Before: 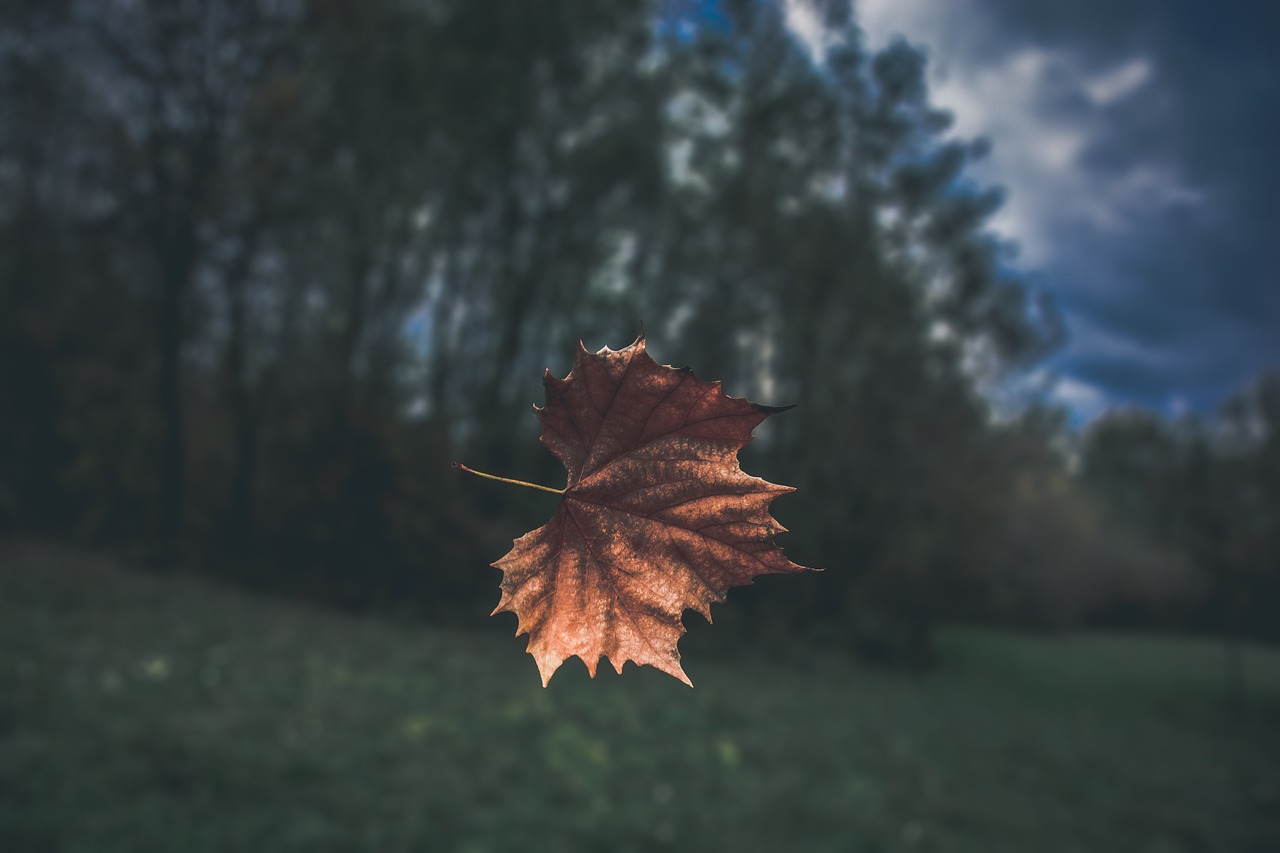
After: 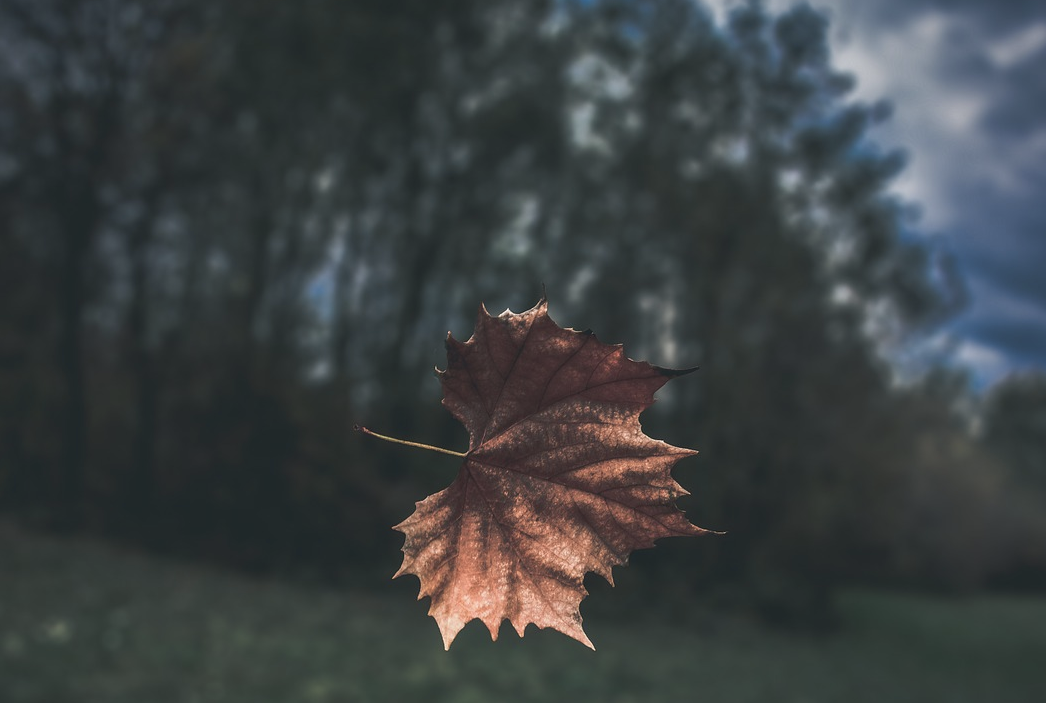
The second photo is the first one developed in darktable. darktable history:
color zones: curves: ch0 [(0.25, 0.5) (0.428, 0.473) (0.75, 0.5)]; ch1 [(0.243, 0.479) (0.398, 0.452) (0.75, 0.5)]
crop and rotate: left 7.664%, top 4.506%, right 10.561%, bottom 13.067%
color balance rgb: perceptual saturation grading › global saturation -27.22%, global vibrance 20%
